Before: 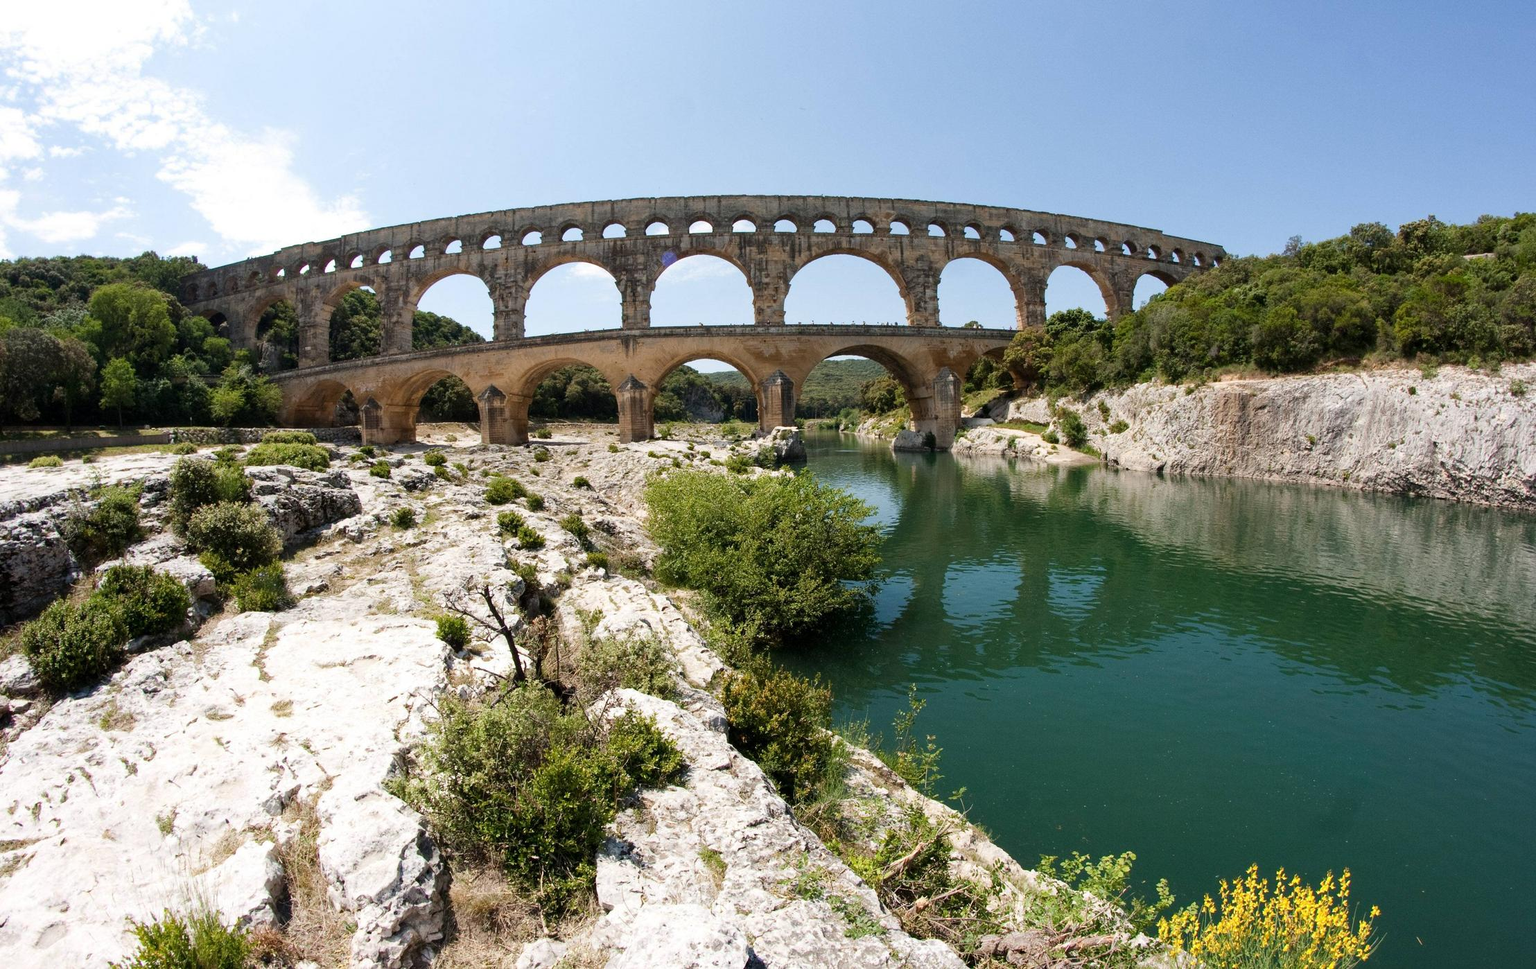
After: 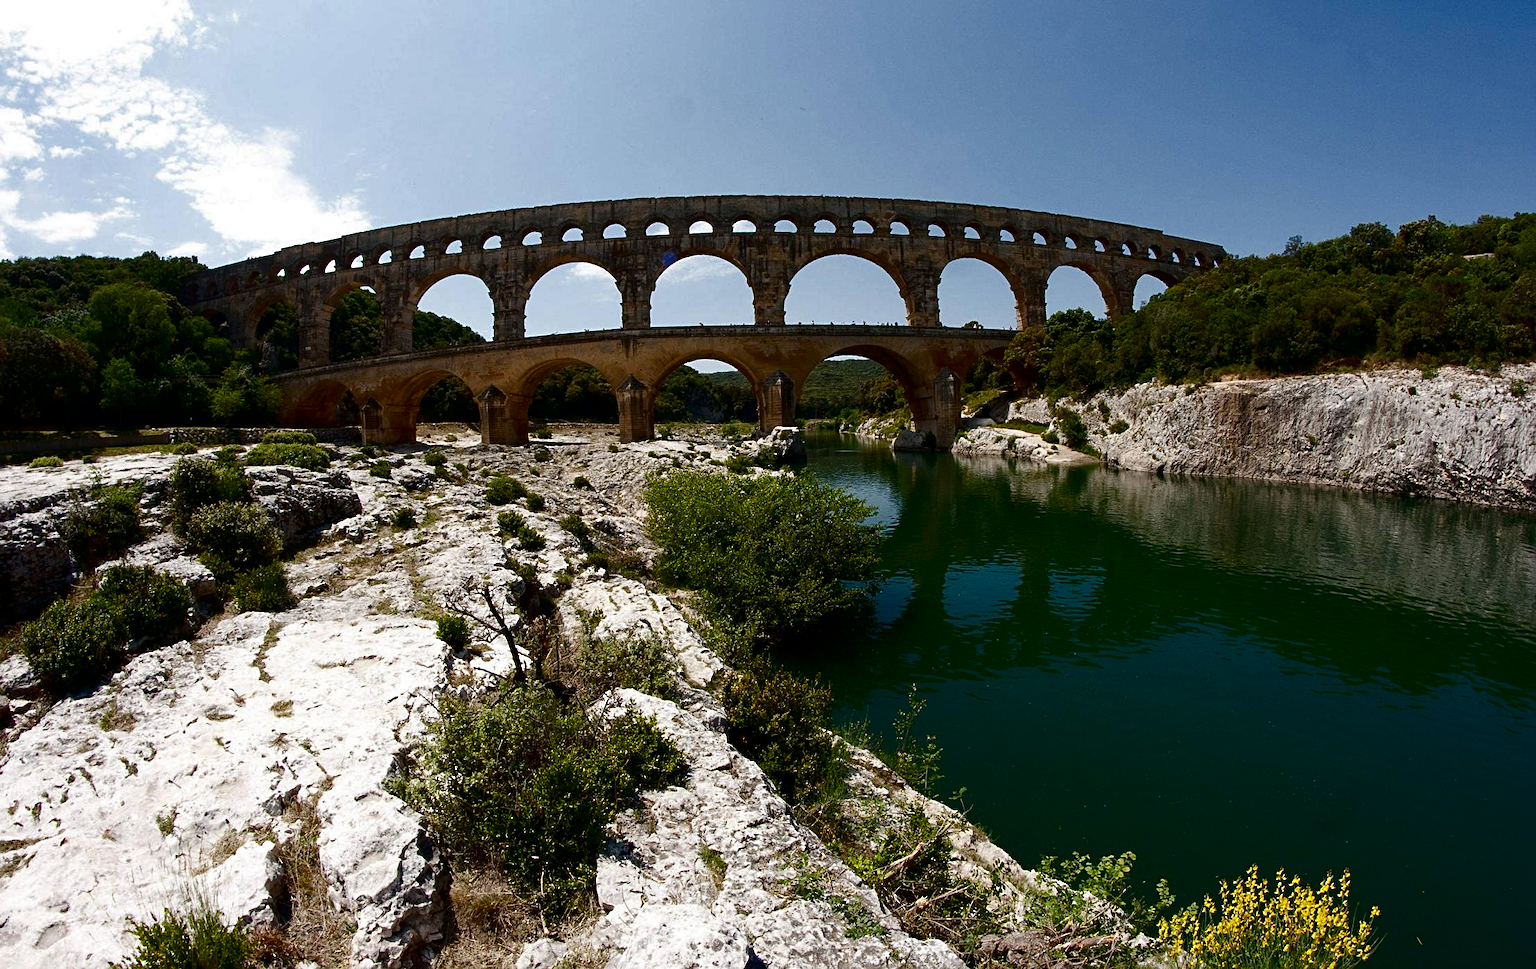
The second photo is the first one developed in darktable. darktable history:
contrast brightness saturation: brightness -0.52
color balance rgb: shadows fall-off 101%, linear chroma grading › mid-tones 7.63%, perceptual saturation grading › mid-tones 11.68%, mask middle-gray fulcrum 22.45%, global vibrance 10.11%, saturation formula JzAzBz (2021)
sharpen: radius 2.529, amount 0.323
